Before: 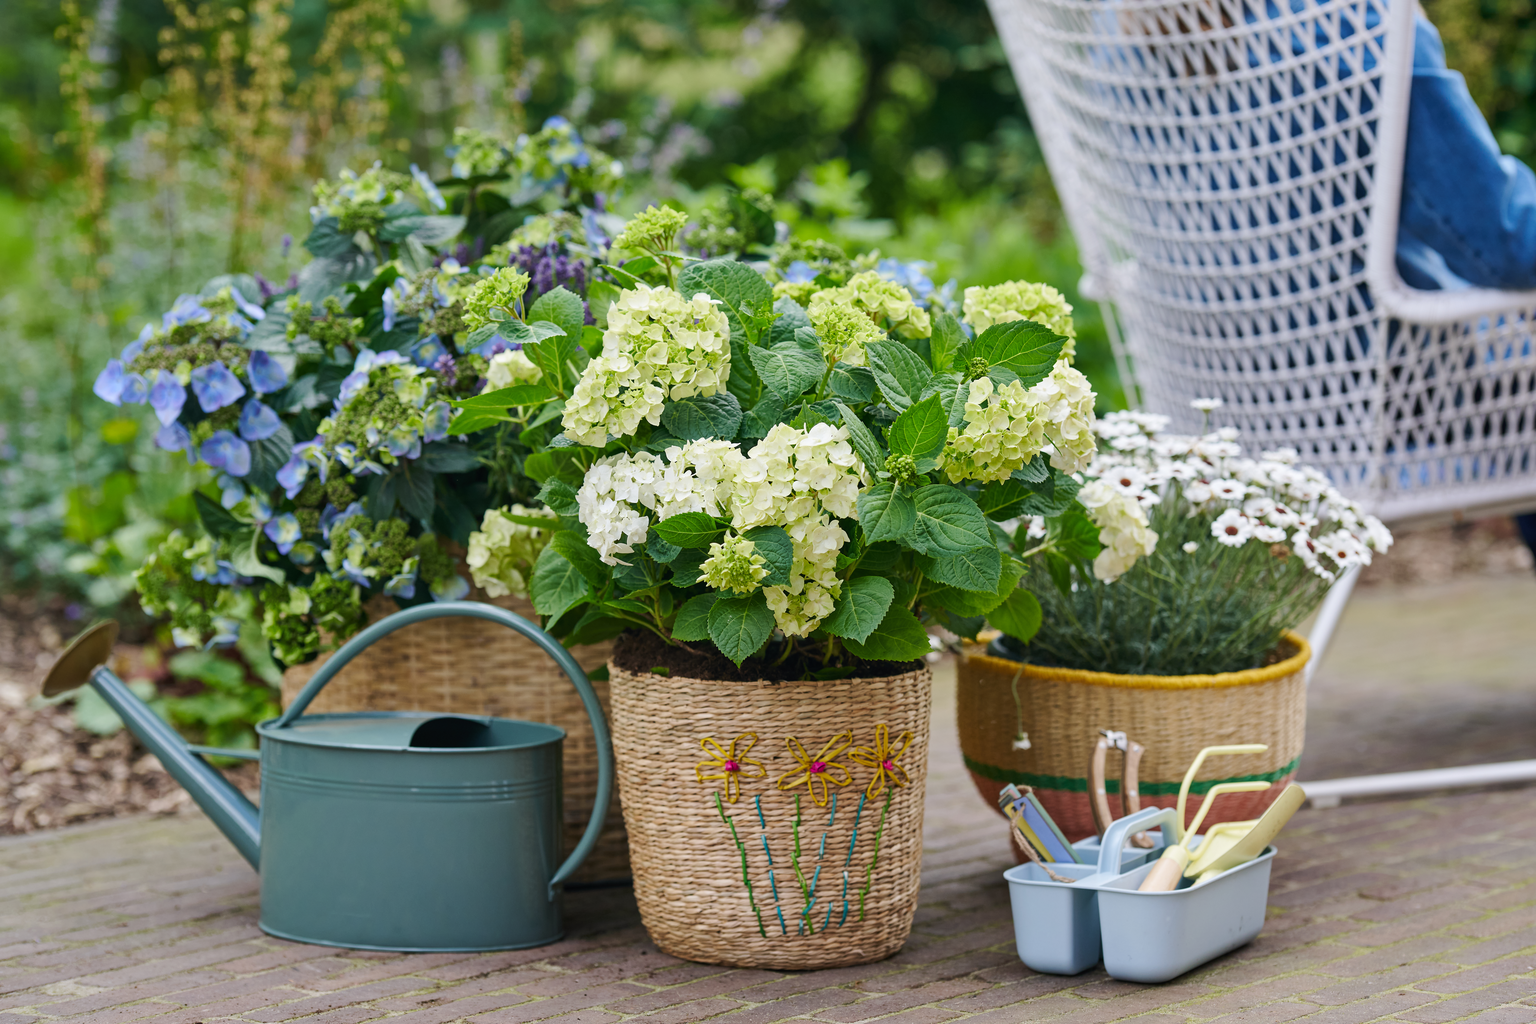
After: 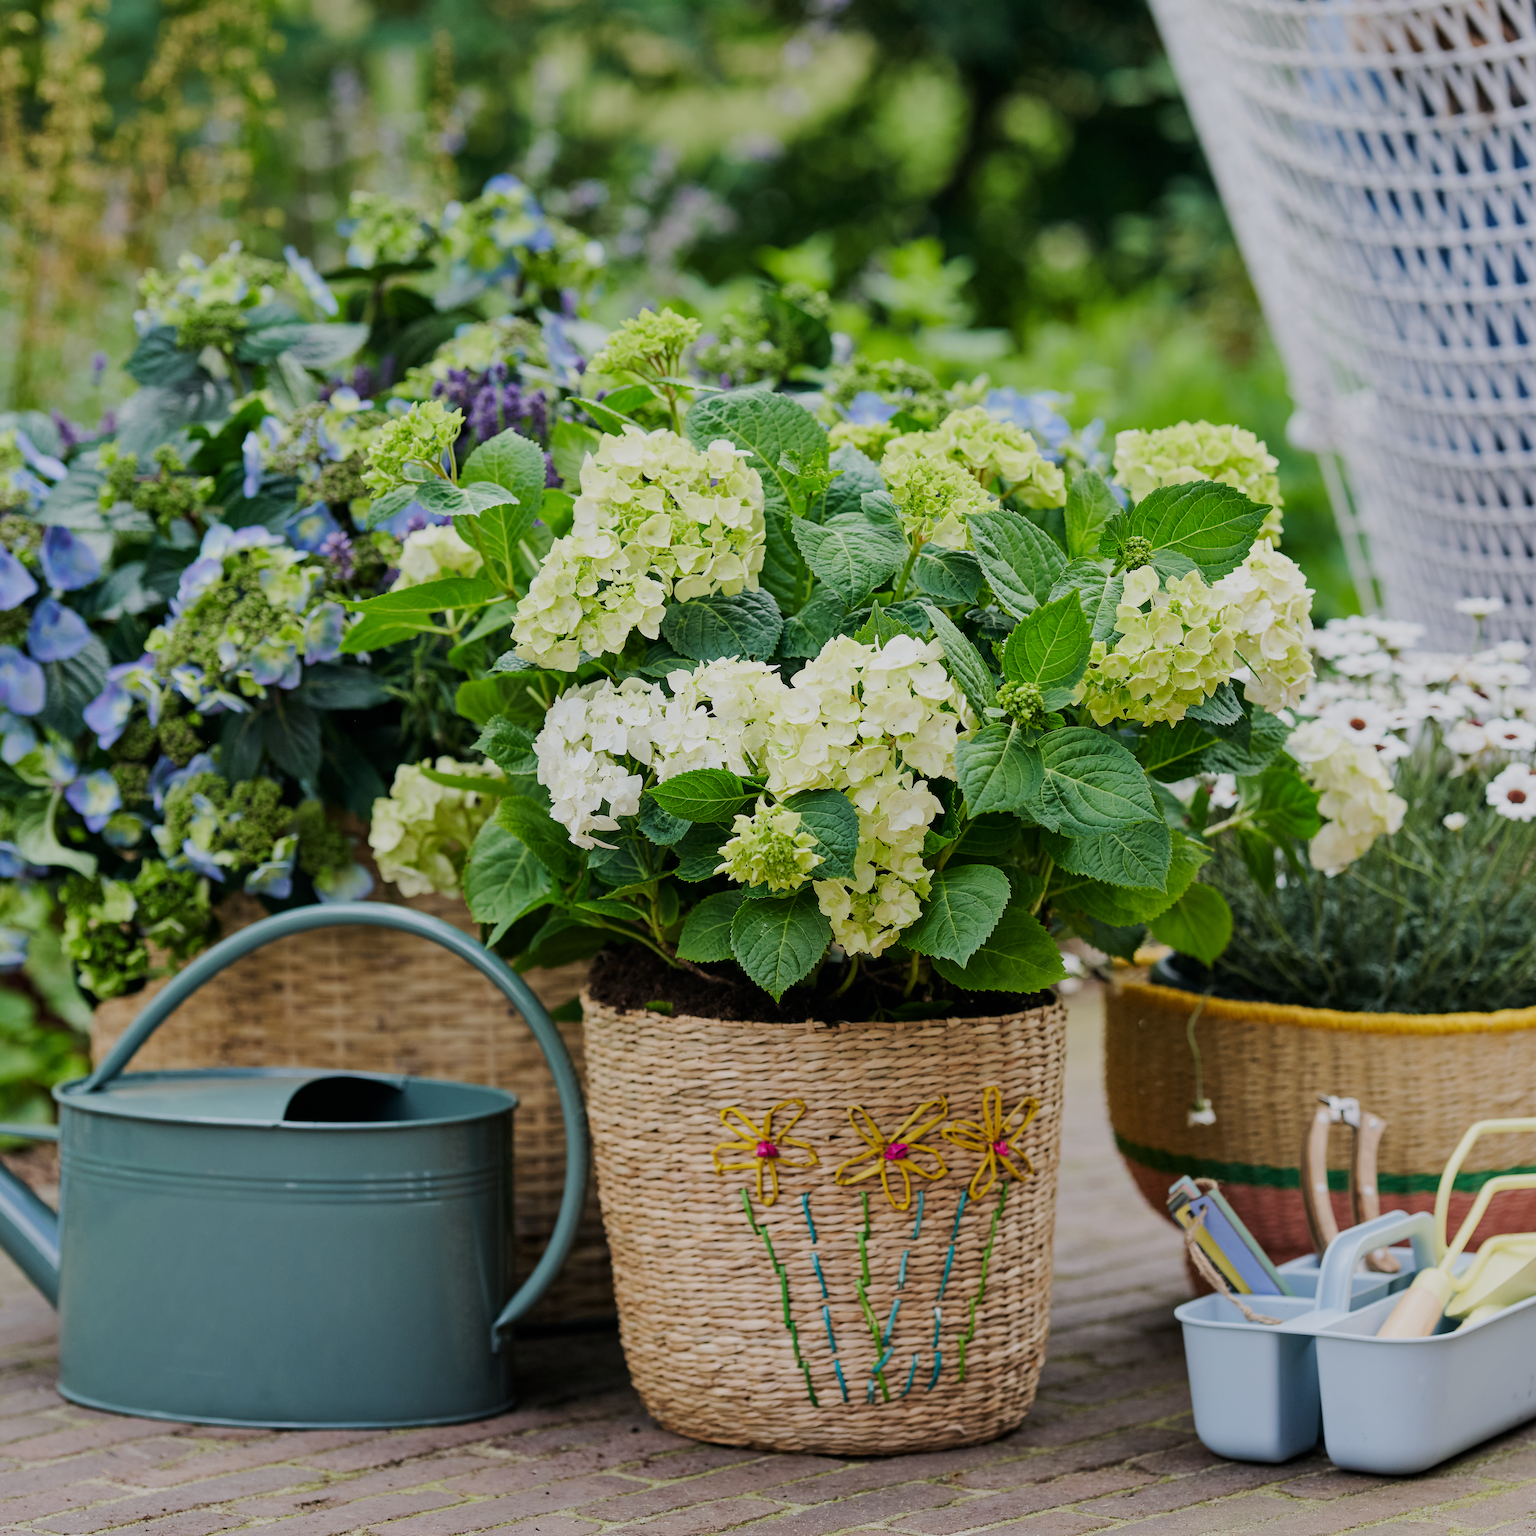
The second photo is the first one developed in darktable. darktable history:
filmic rgb: black relative exposure -7.65 EV, white relative exposure 4.56 EV, hardness 3.61
contrast brightness saturation: contrast 0.07
crop and rotate: left 14.385%, right 18.948%
